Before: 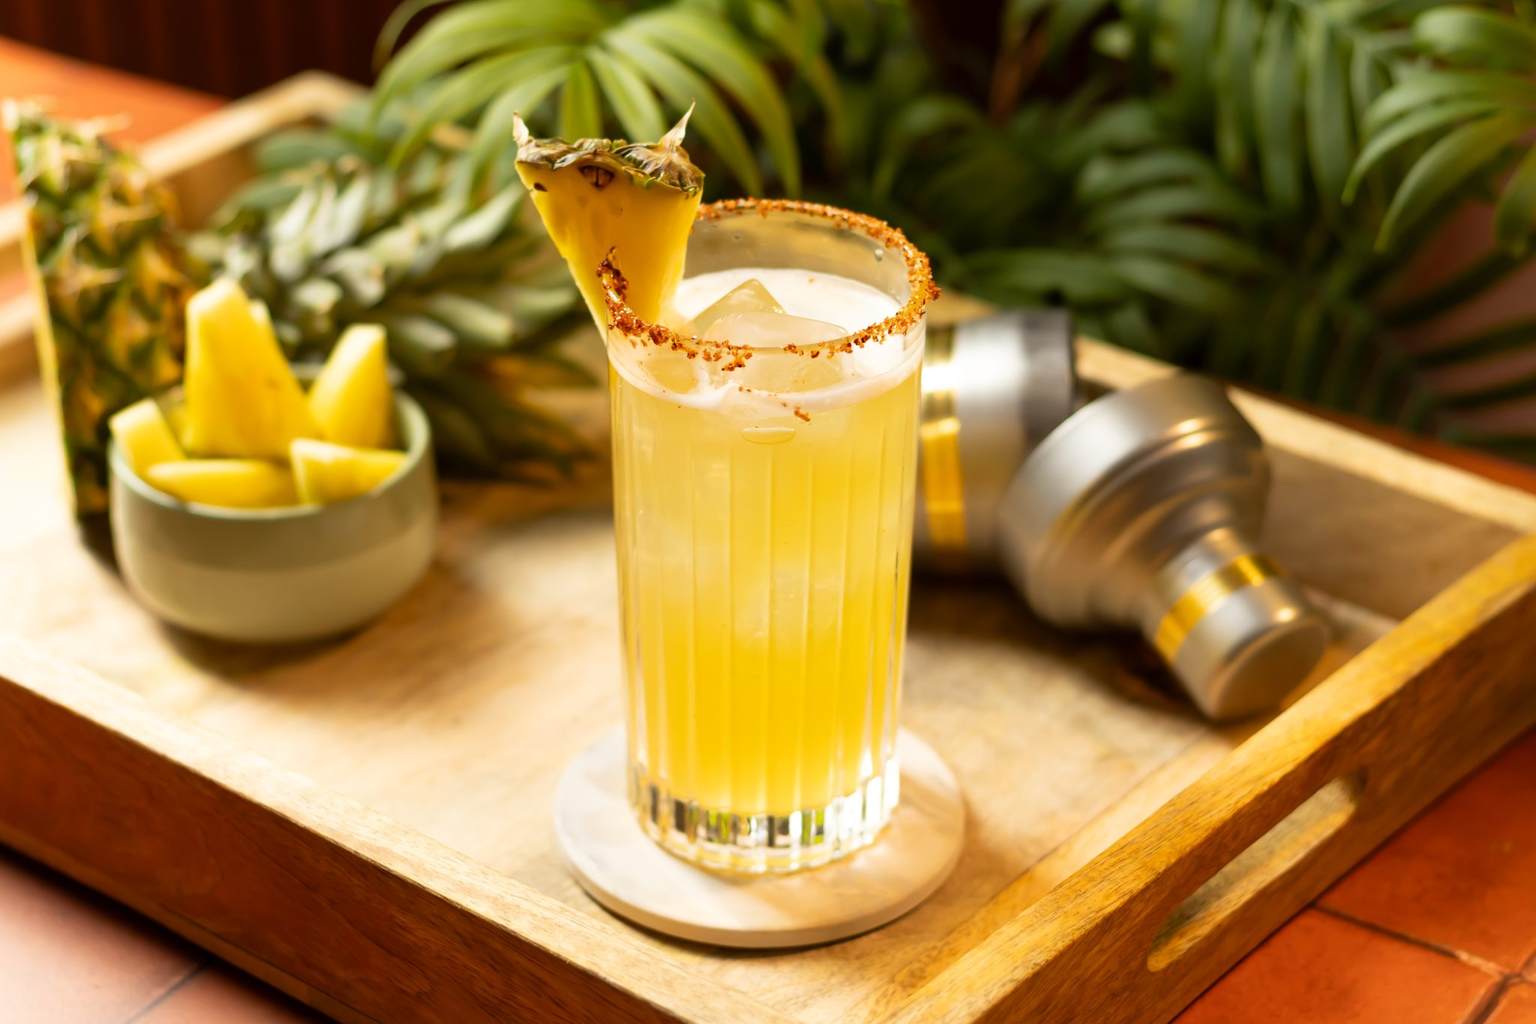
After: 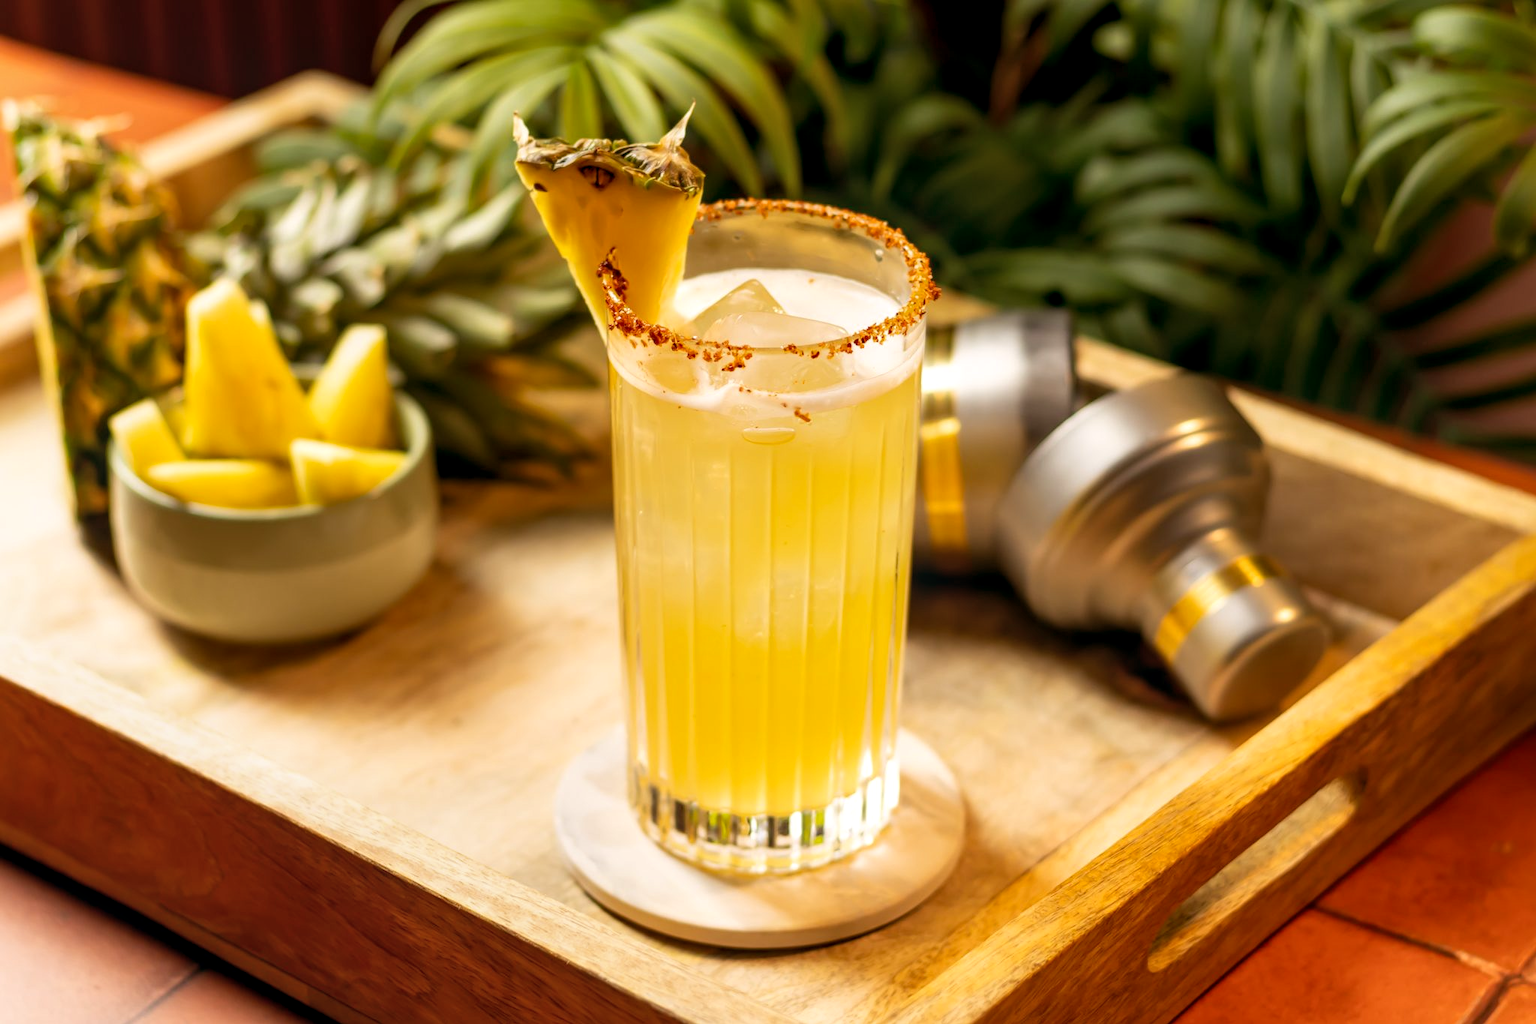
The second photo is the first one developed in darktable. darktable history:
exposure: black level correction 0.001, compensate highlight preservation false
local contrast: on, module defaults
color balance: lift [0.998, 0.998, 1.001, 1.002], gamma [0.995, 1.025, 0.992, 0.975], gain [0.995, 1.02, 0.997, 0.98]
